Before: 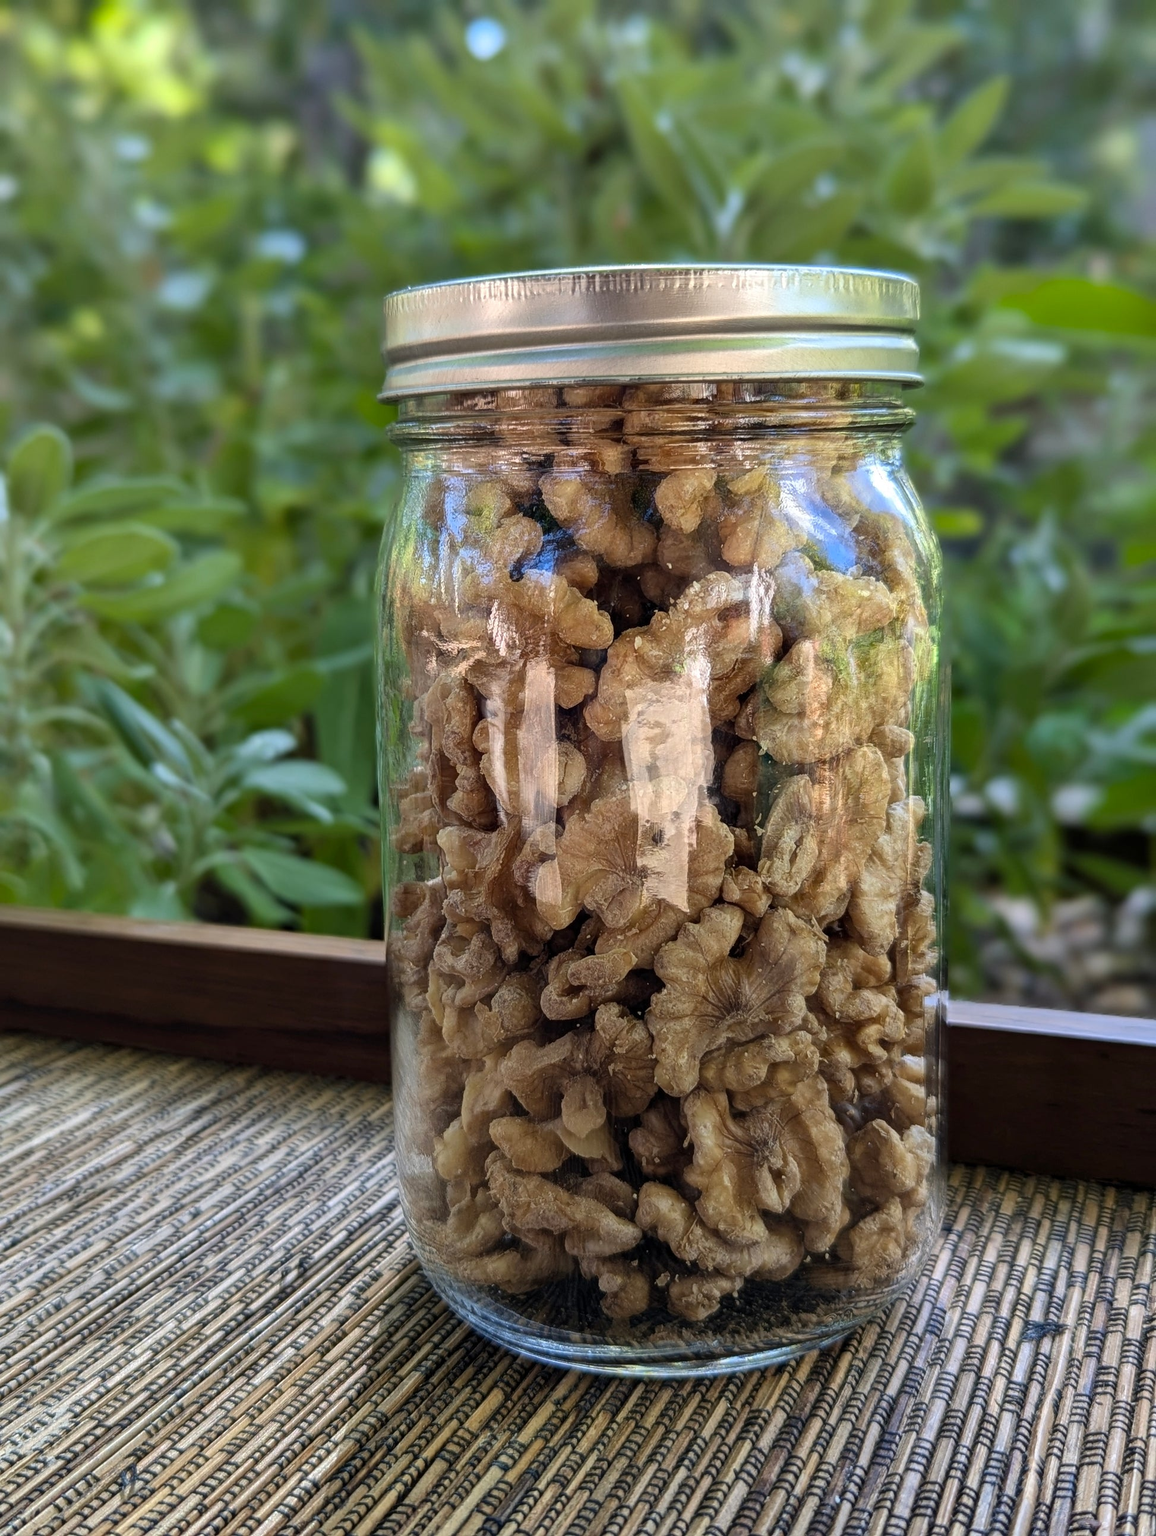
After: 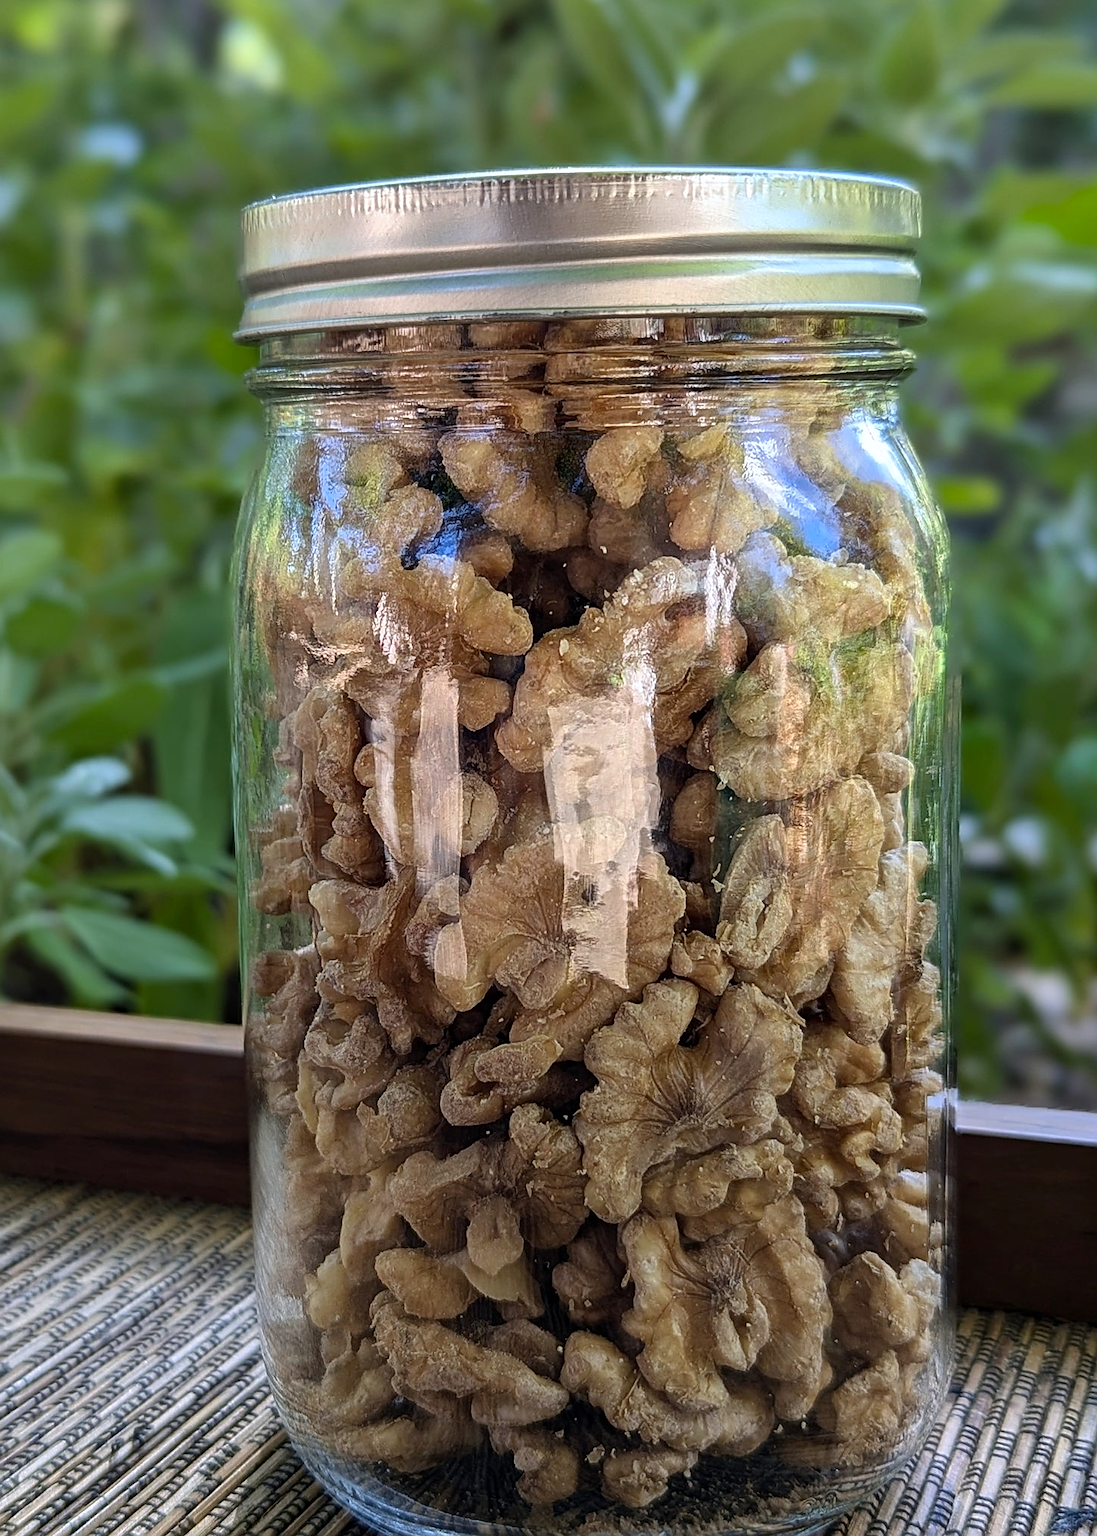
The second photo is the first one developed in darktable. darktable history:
white balance: red 0.983, blue 1.036
sharpen: on, module defaults
crop: left 16.768%, top 8.653%, right 8.362%, bottom 12.485%
